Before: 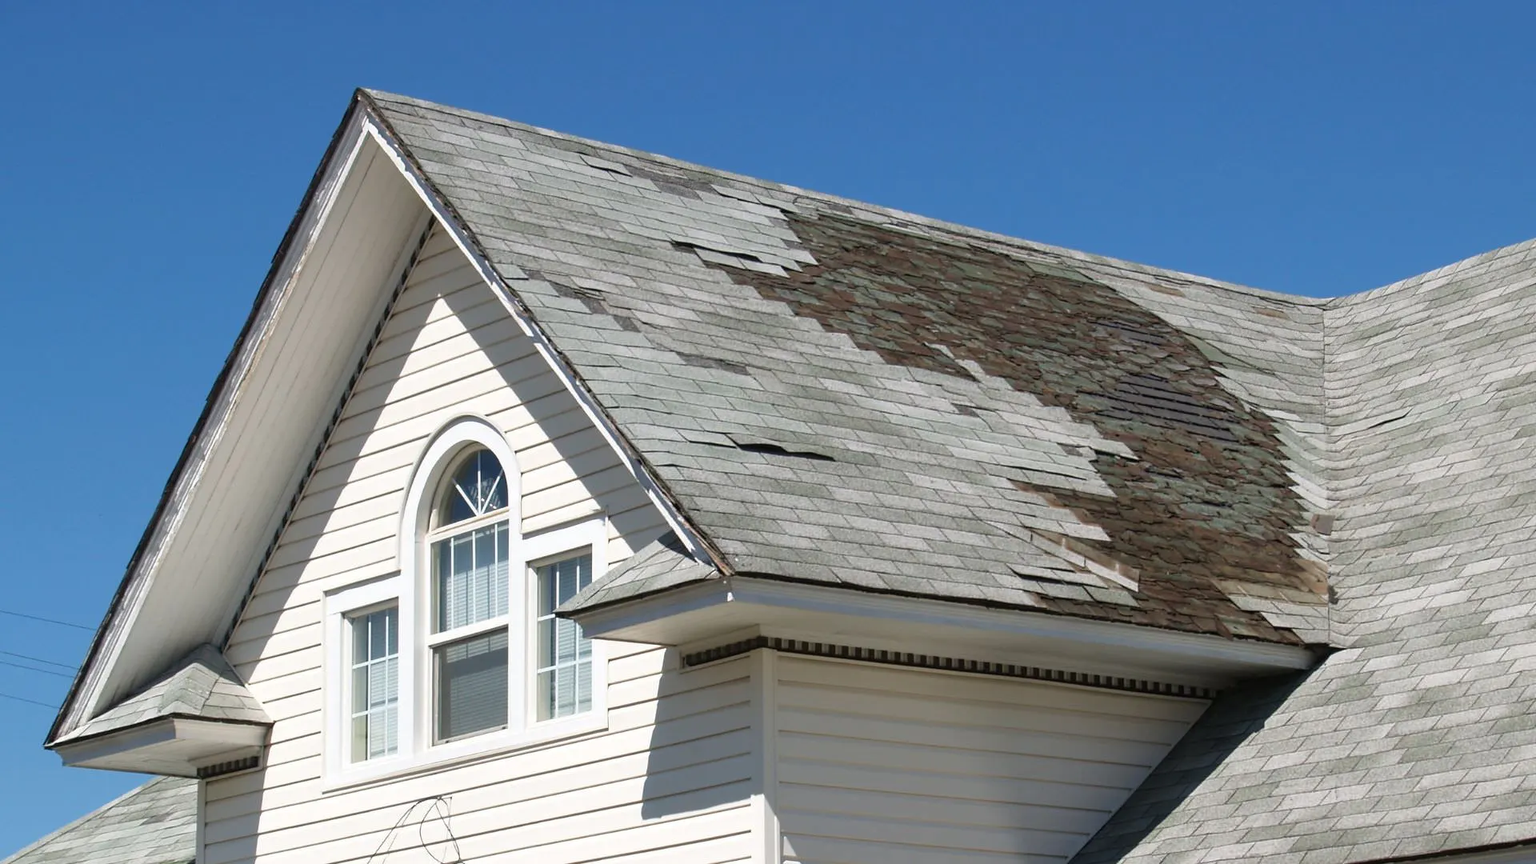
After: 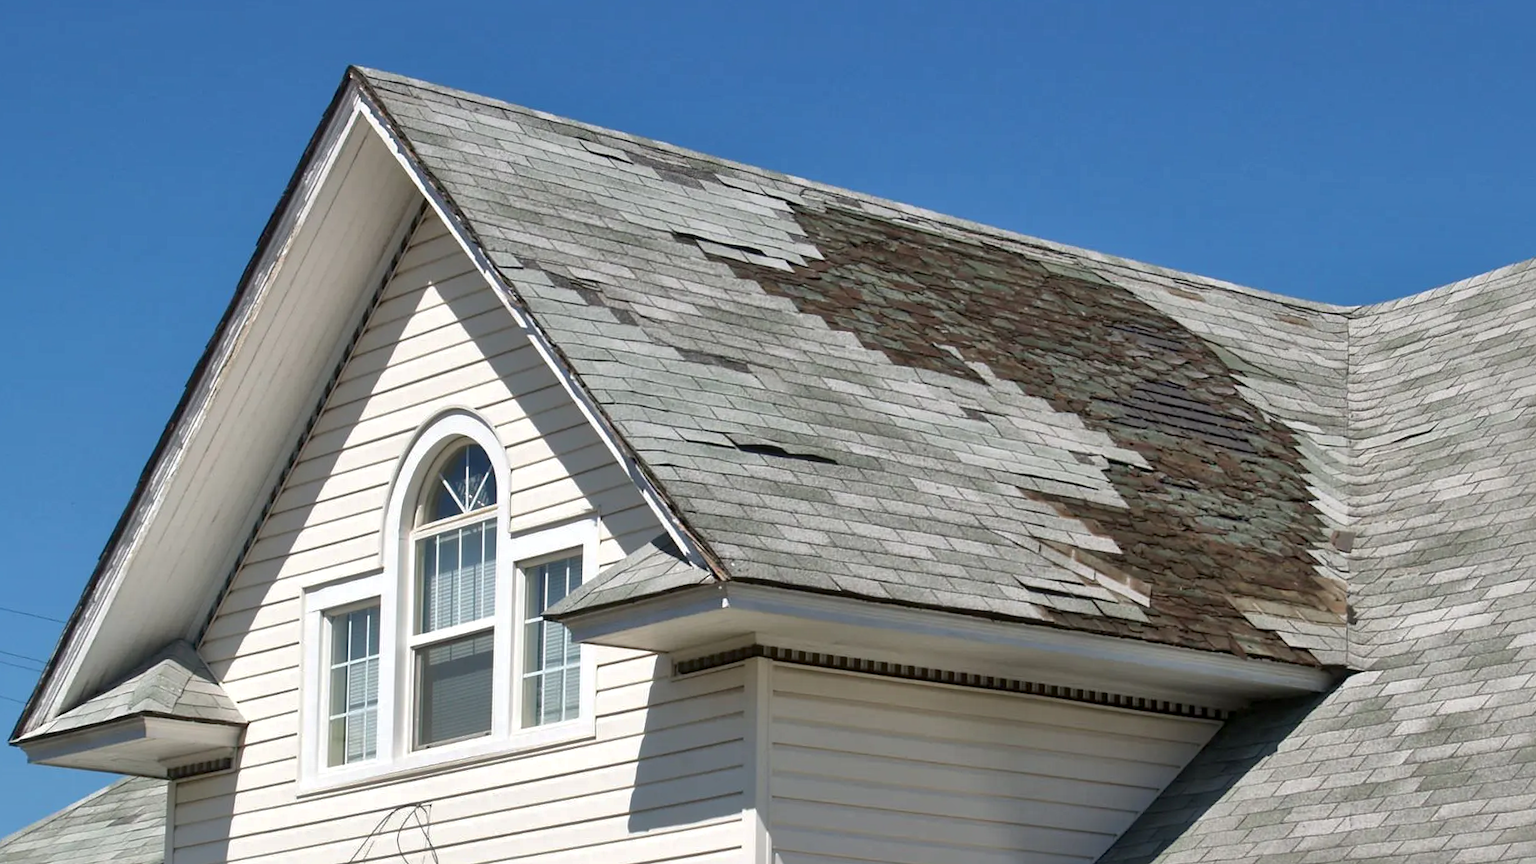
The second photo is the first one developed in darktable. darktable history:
crop and rotate: angle -1.27°
shadows and highlights: on, module defaults
local contrast: mode bilateral grid, contrast 20, coarseness 50, detail 144%, midtone range 0.2
